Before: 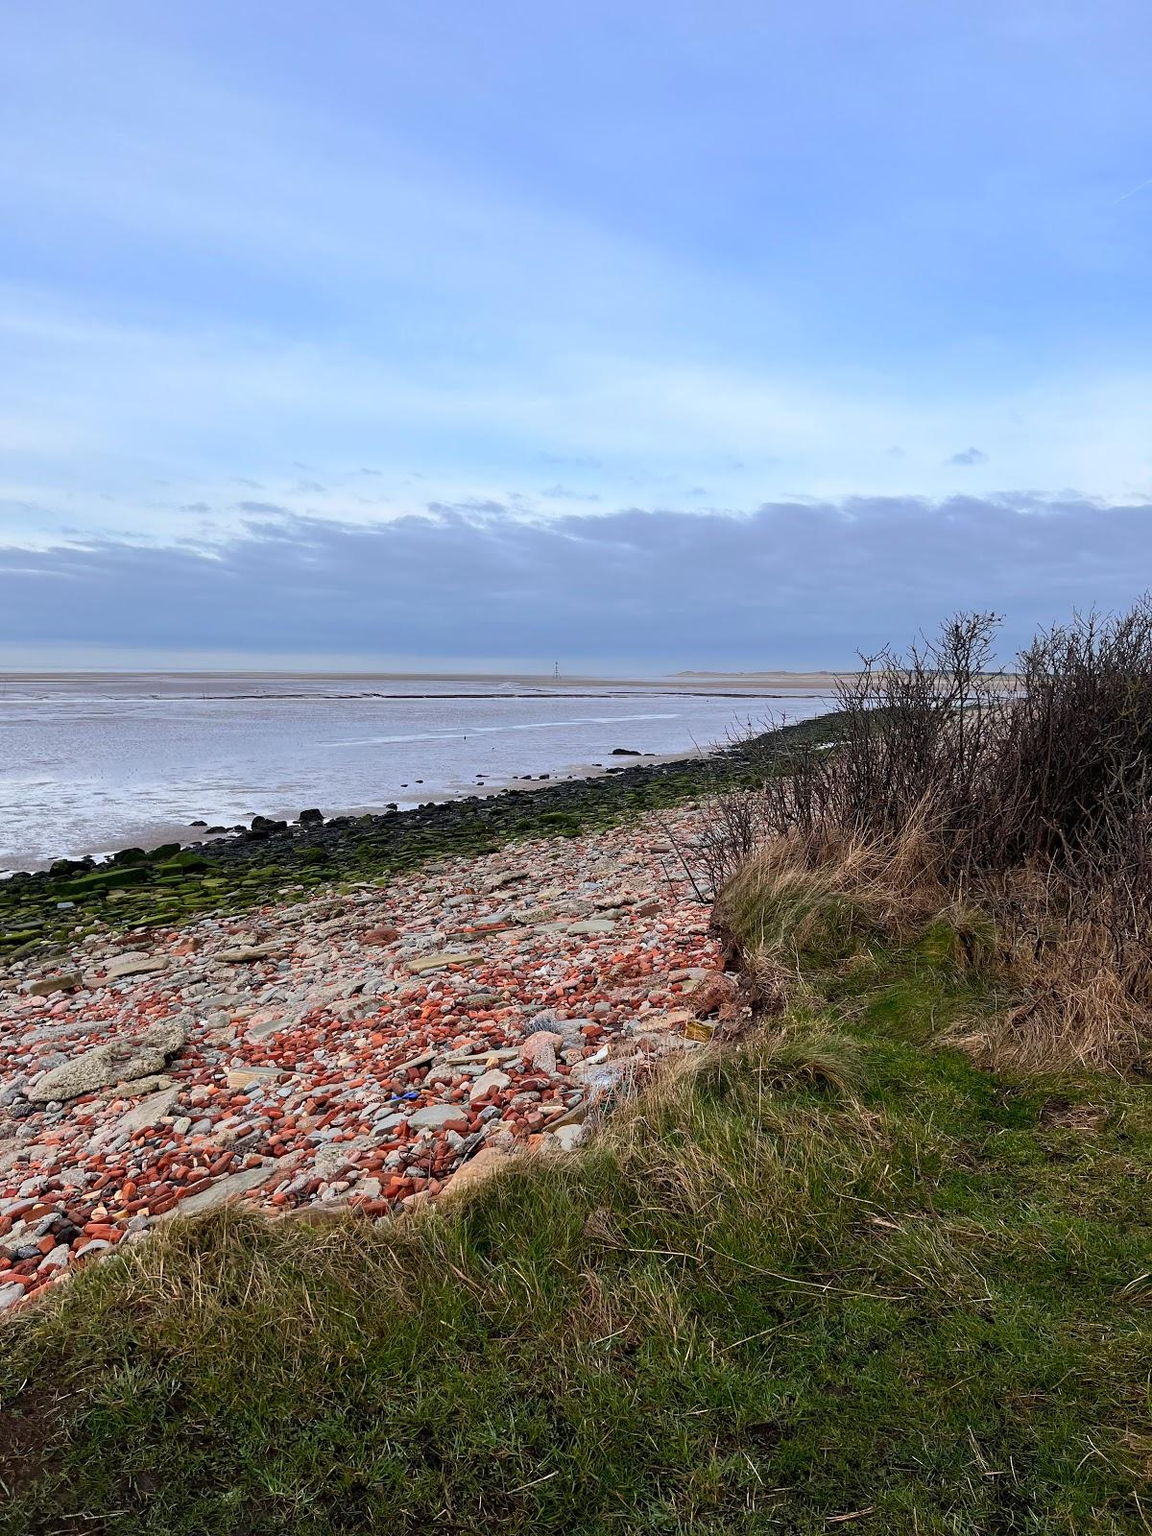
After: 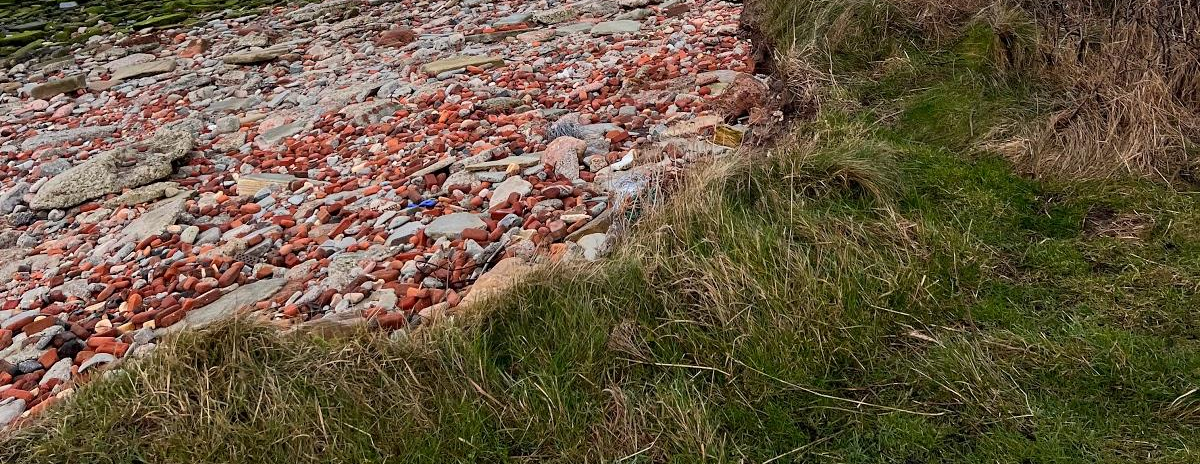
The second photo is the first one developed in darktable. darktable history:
crop and rotate: top 58.75%, bottom 12.25%
